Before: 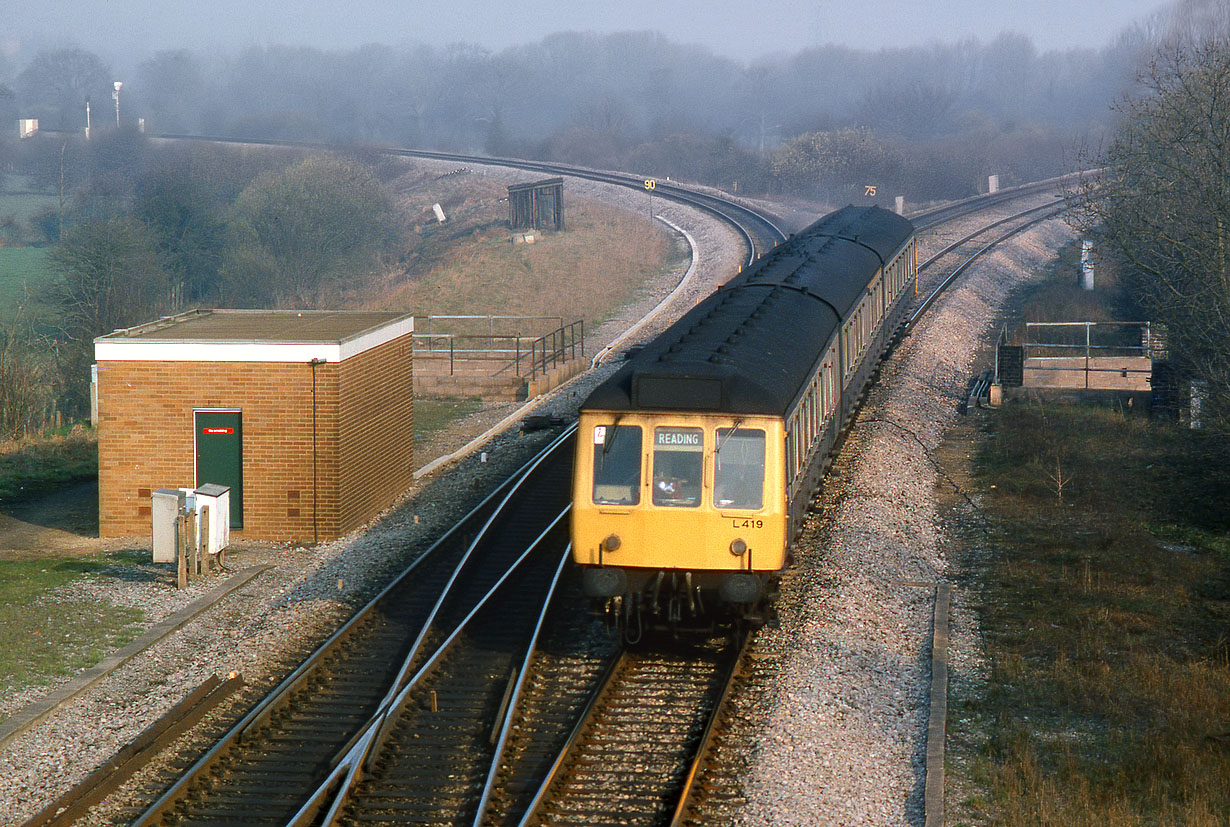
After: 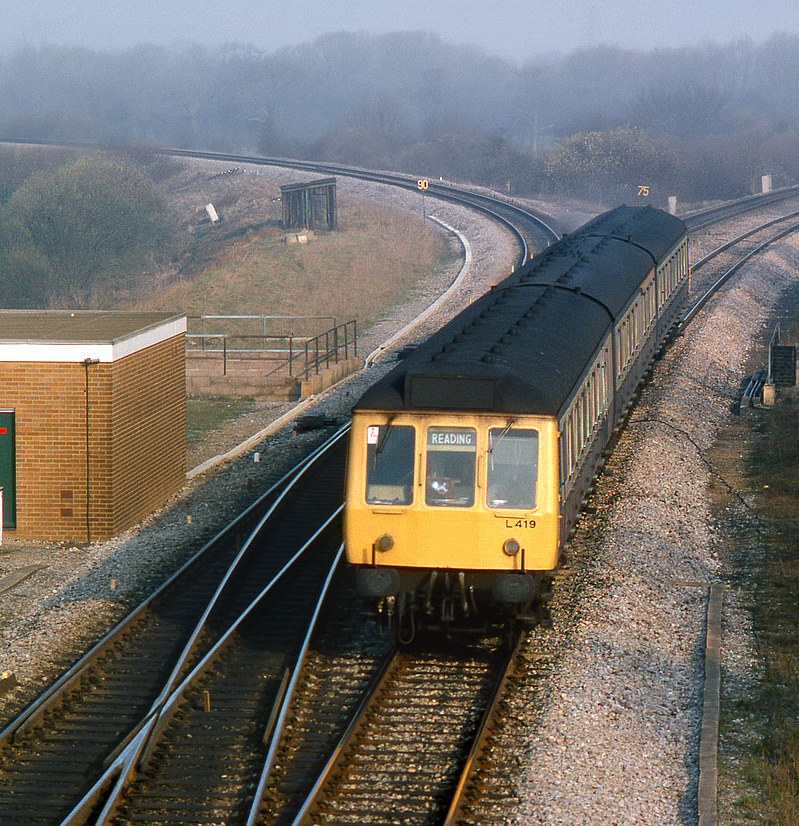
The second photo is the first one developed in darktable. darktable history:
crop and rotate: left 18.487%, right 16.493%
